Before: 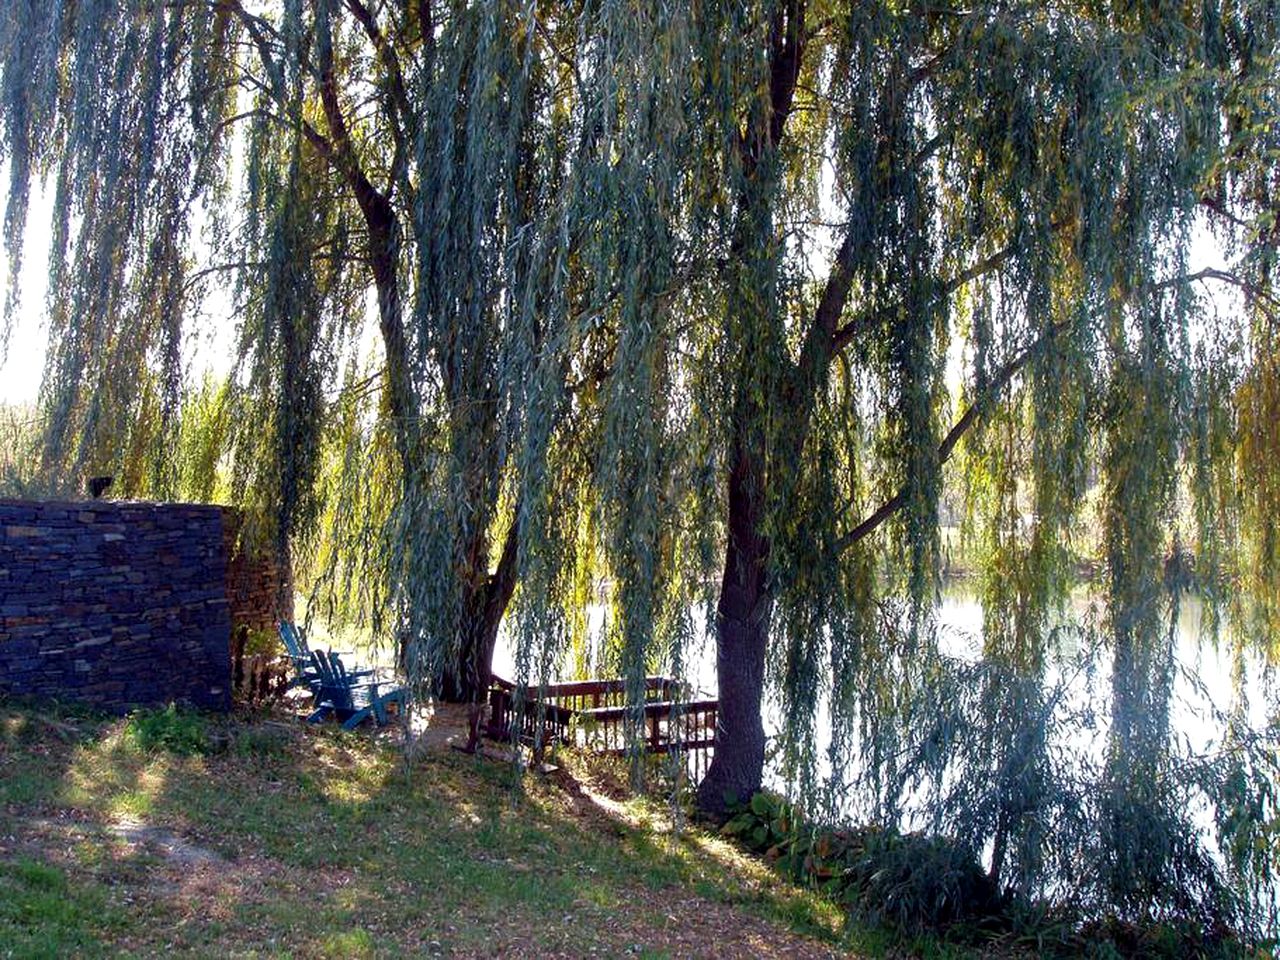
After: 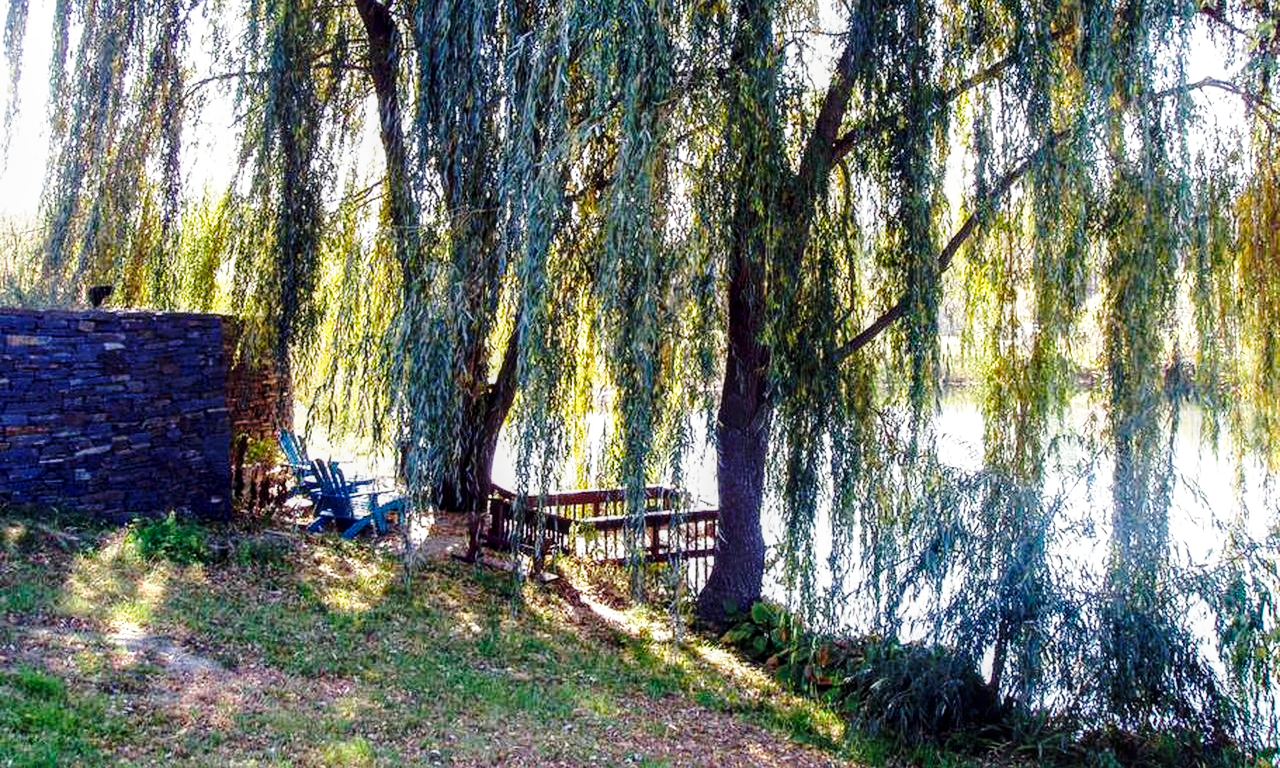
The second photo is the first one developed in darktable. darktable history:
local contrast: on, module defaults
crop and rotate: top 19.998%
base curve: curves: ch0 [(0, 0) (0.028, 0.03) (0.121, 0.232) (0.46, 0.748) (0.859, 0.968) (1, 1)], preserve colors none
exposure: exposure 0.014 EV, compensate highlight preservation false
